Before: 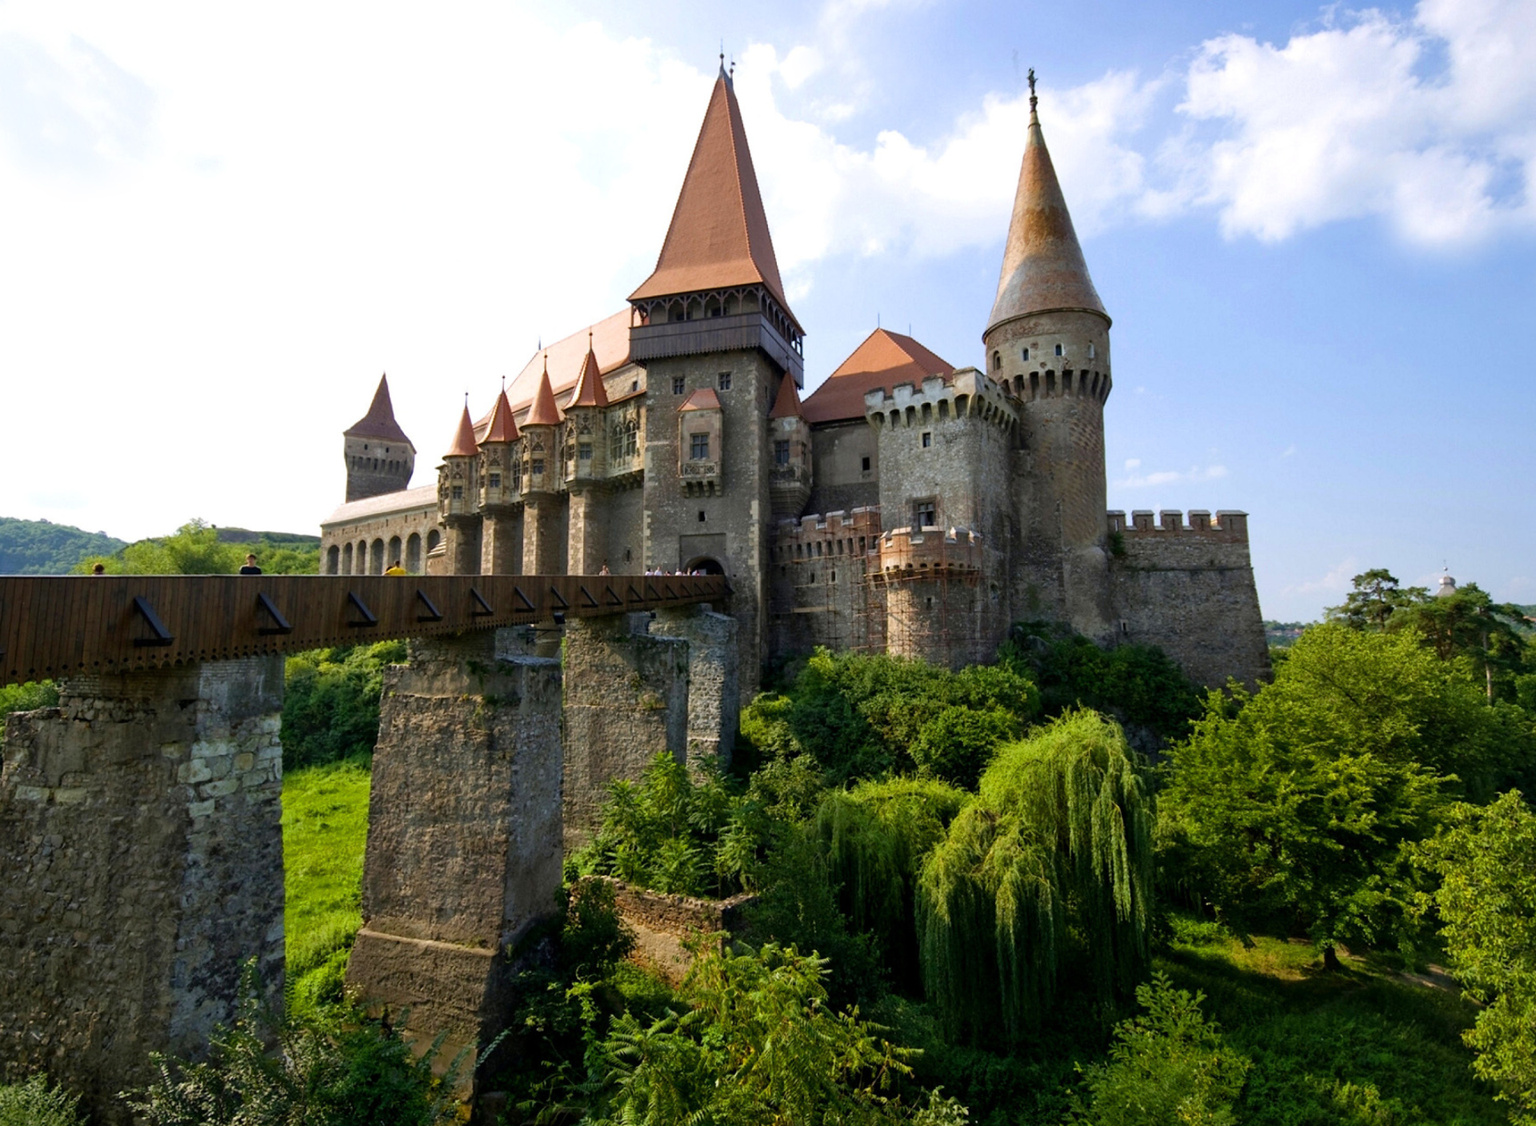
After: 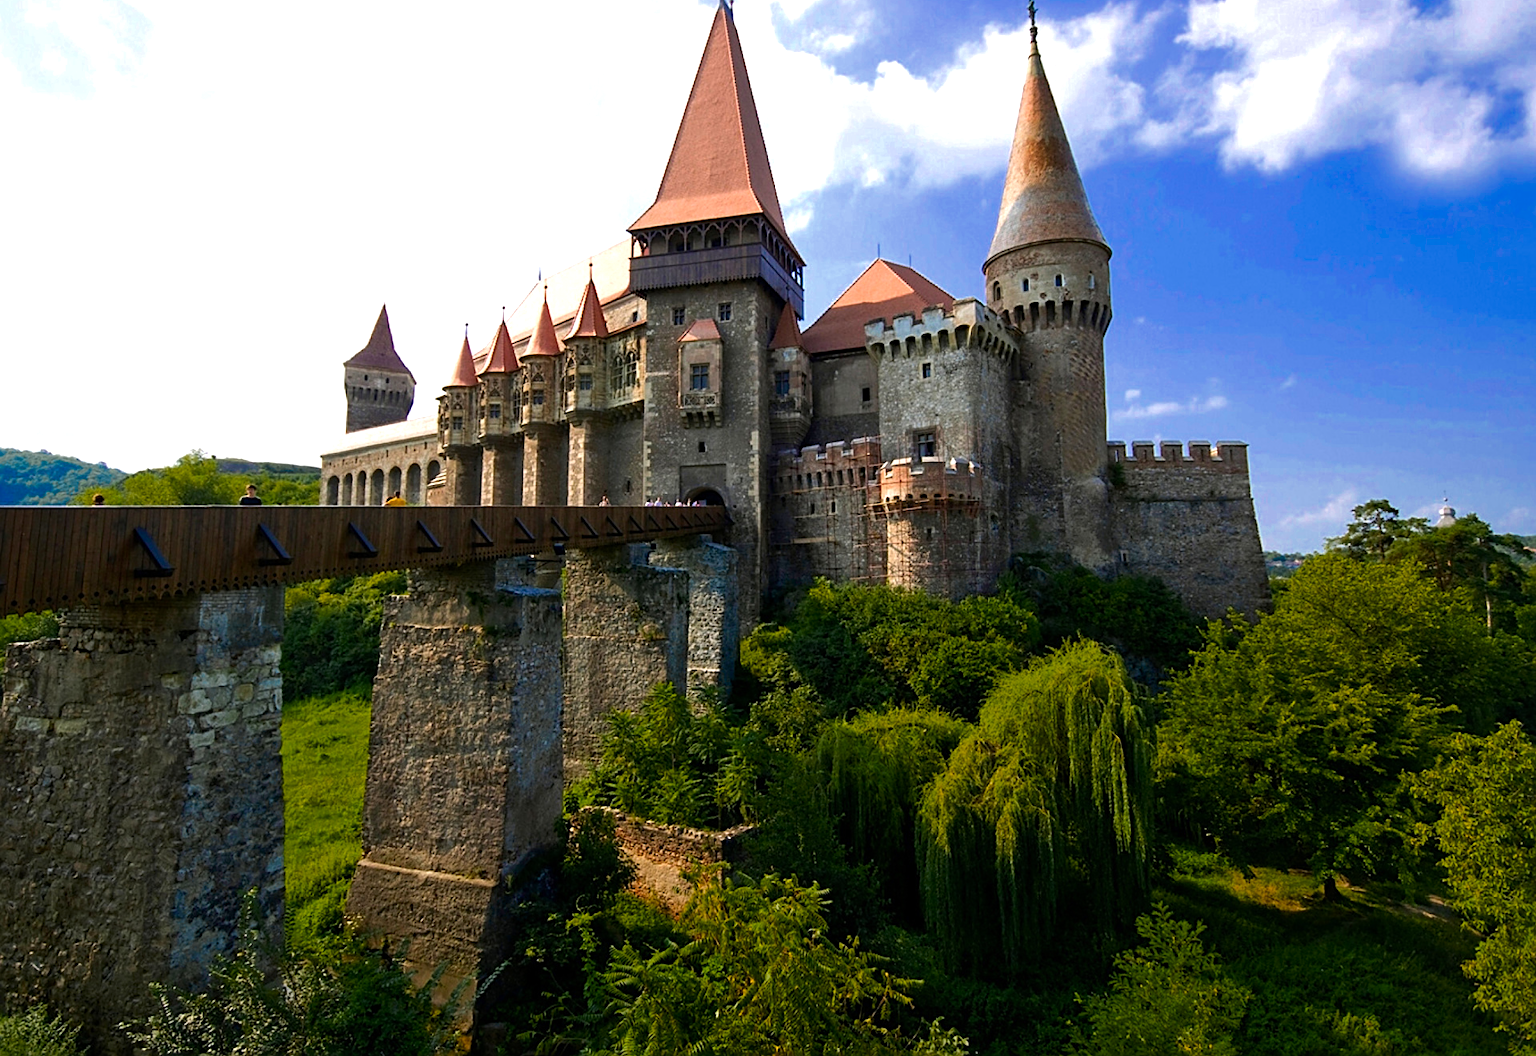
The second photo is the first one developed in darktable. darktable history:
tone equalizer: -8 EV -0.417 EV, -7 EV -0.389 EV, -6 EV -0.333 EV, -5 EV -0.222 EV, -3 EV 0.222 EV, -2 EV 0.333 EV, -1 EV 0.389 EV, +0 EV 0.417 EV, edges refinement/feathering 500, mask exposure compensation -1.57 EV, preserve details no
color zones: curves: ch0 [(0, 0.553) (0.123, 0.58) (0.23, 0.419) (0.468, 0.155) (0.605, 0.132) (0.723, 0.063) (0.833, 0.172) (0.921, 0.468)]; ch1 [(0.025, 0.645) (0.229, 0.584) (0.326, 0.551) (0.537, 0.446) (0.599, 0.911) (0.708, 1) (0.805, 0.944)]; ch2 [(0.086, 0.468) (0.254, 0.464) (0.638, 0.564) (0.702, 0.592) (0.768, 0.564)]
sharpen: on, module defaults
crop and rotate: top 6.25%
